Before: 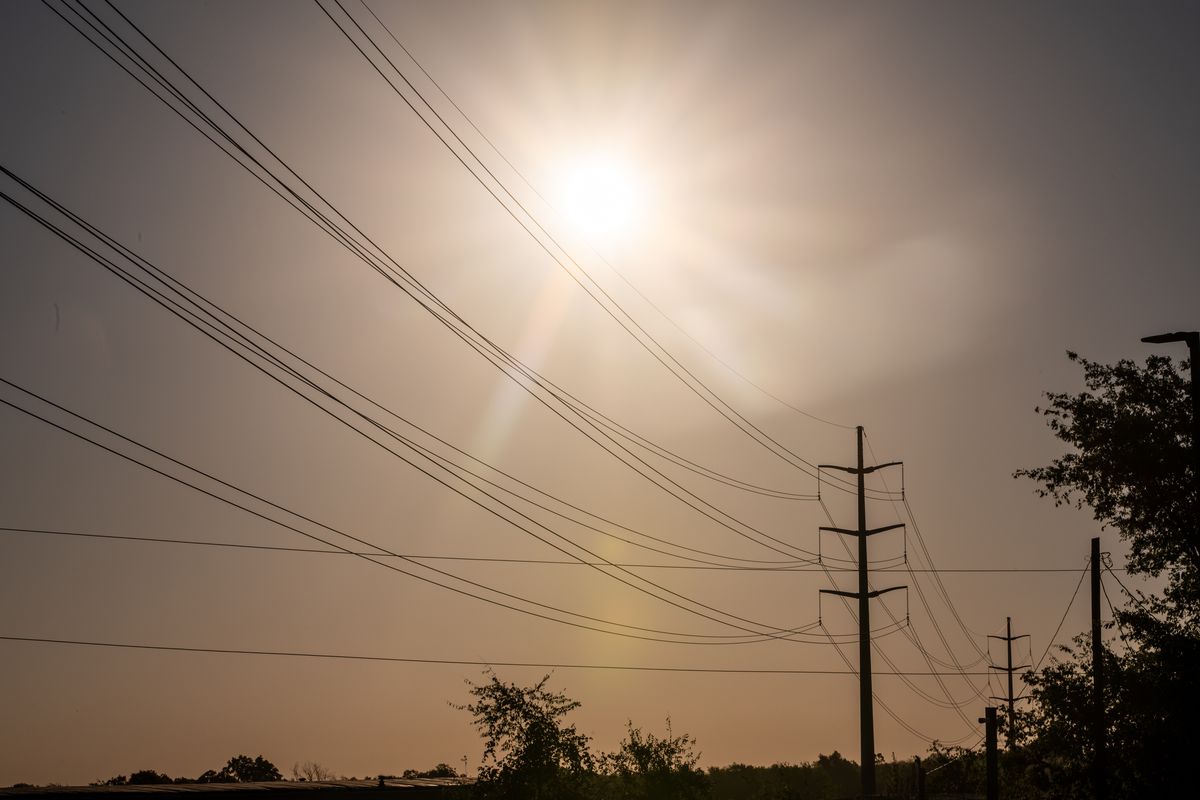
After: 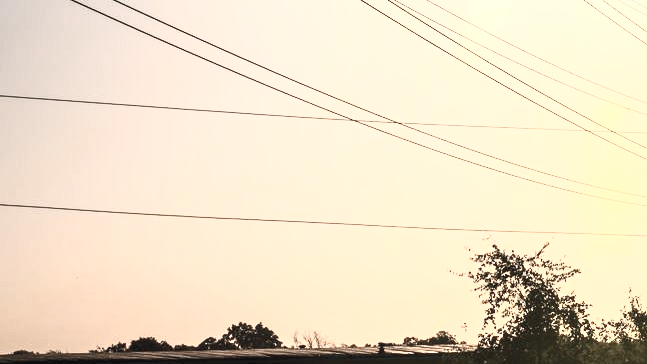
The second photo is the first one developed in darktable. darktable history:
contrast brightness saturation: contrast 0.559, brightness 0.567, saturation -0.339
crop and rotate: top 54.208%, right 46.083%, bottom 0.22%
local contrast: highlights 102%, shadows 98%, detail 120%, midtone range 0.2
exposure: black level correction 0, exposure 1.63 EV, compensate highlight preservation false
